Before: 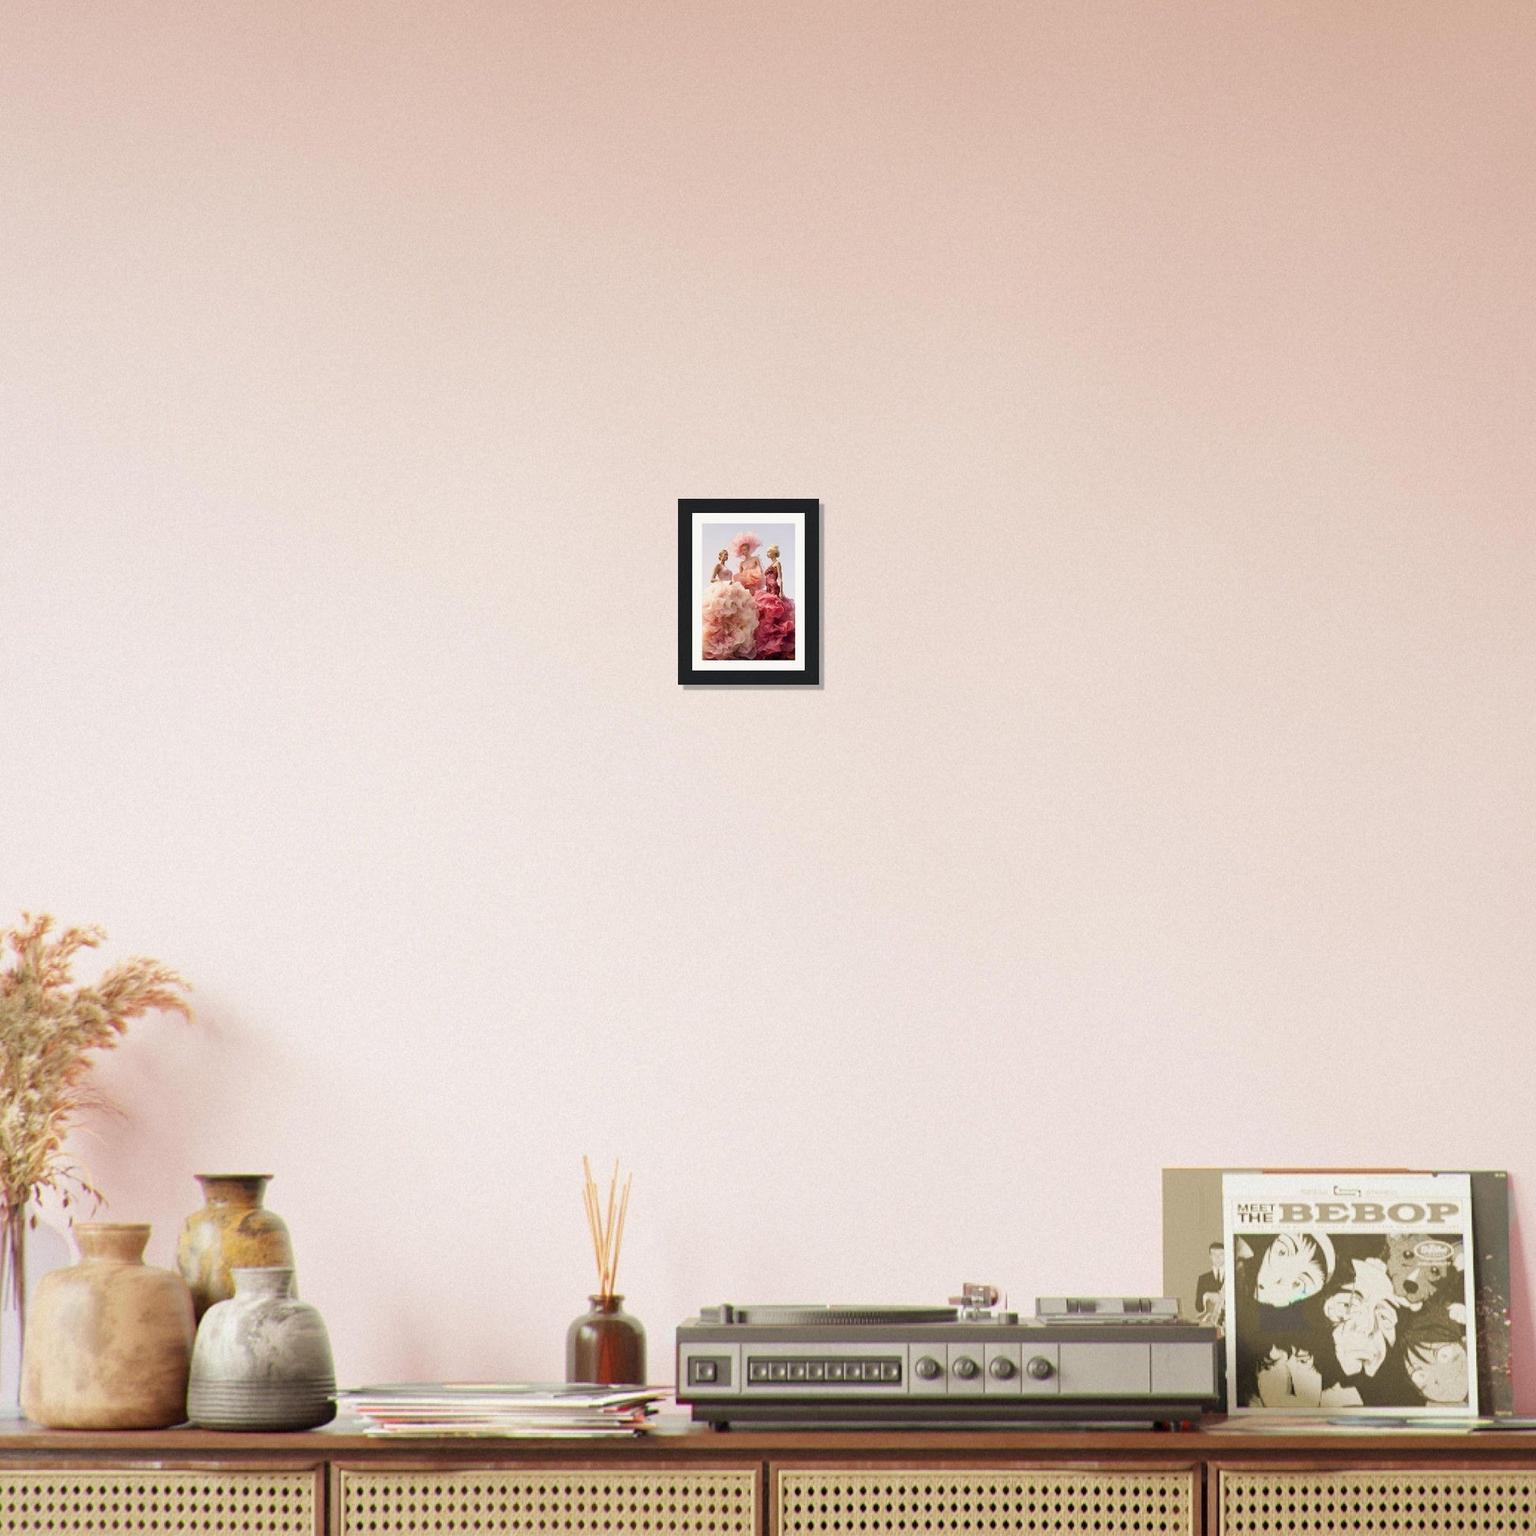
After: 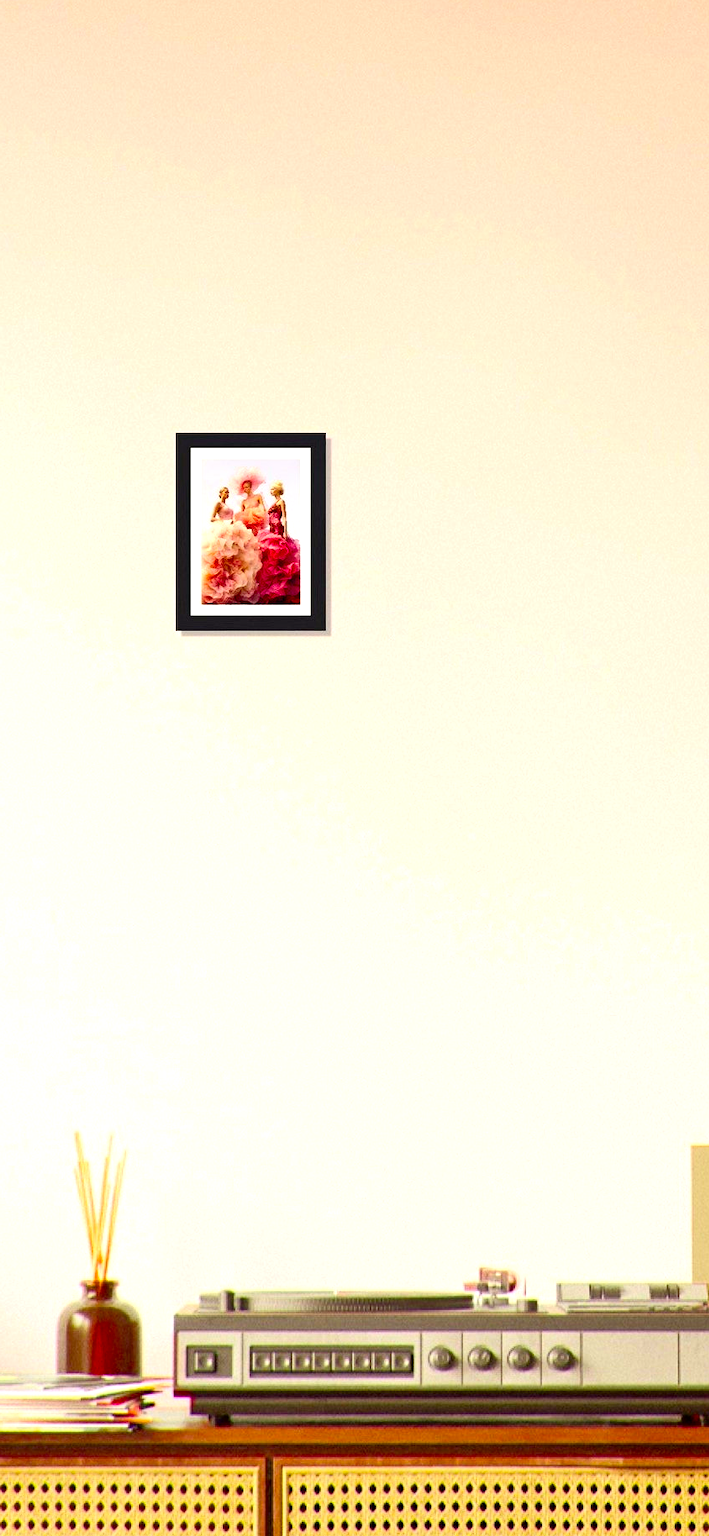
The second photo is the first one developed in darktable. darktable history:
exposure: black level correction 0.001, exposure 0.5 EV, compensate exposure bias true, compensate highlight preservation false
crop: left 33.452%, top 6.025%, right 23.155%
color correction: highlights a* -0.95, highlights b* 4.5, shadows a* 3.55
contrast brightness saturation: contrast 0.21, brightness -0.11, saturation 0.21
color balance rgb: linear chroma grading › global chroma 15%, perceptual saturation grading › global saturation 30%
tone equalizer: -8 EV 0.001 EV, -7 EV -0.004 EV, -6 EV 0.009 EV, -5 EV 0.032 EV, -4 EV 0.276 EV, -3 EV 0.644 EV, -2 EV 0.584 EV, -1 EV 0.187 EV, +0 EV 0.024 EV
